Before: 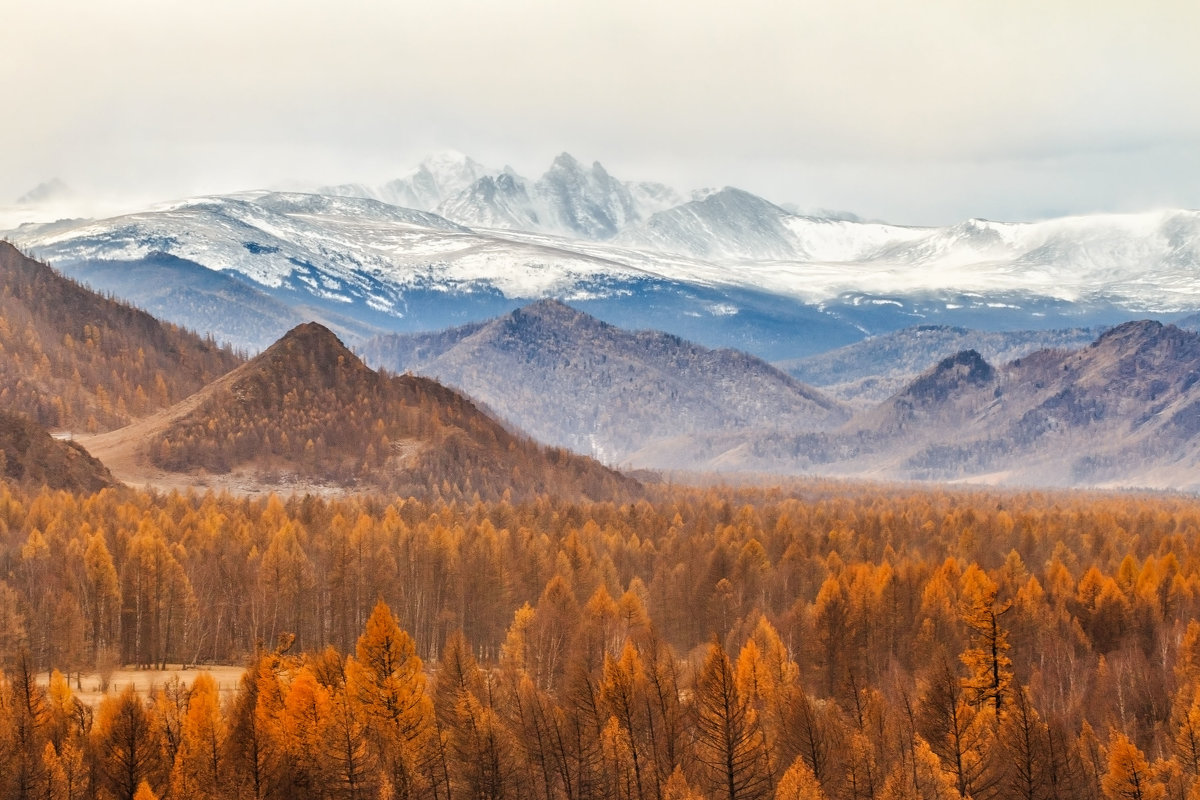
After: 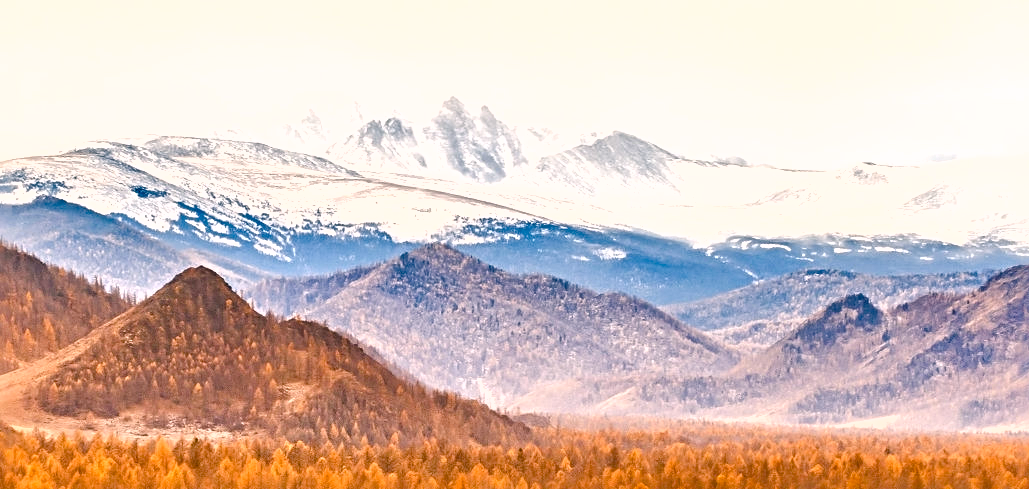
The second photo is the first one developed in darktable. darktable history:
crop and rotate: left 9.371%, top 7.087%, right 4.838%, bottom 31.719%
shadows and highlights: radius 125.5, shadows 30.41, highlights -31.07, low approximation 0.01, soften with gaussian
sharpen: radius 4.836
tone equalizer: edges refinement/feathering 500, mask exposure compensation -1.57 EV, preserve details no
exposure: black level correction 0, exposure 0.696 EV, compensate highlight preservation false
color balance rgb: highlights gain › chroma 2.369%, highlights gain › hue 36.36°, perceptual saturation grading › global saturation 20%, perceptual saturation grading › highlights -24.881%, perceptual saturation grading › shadows 49.662%, global vibrance 20%
